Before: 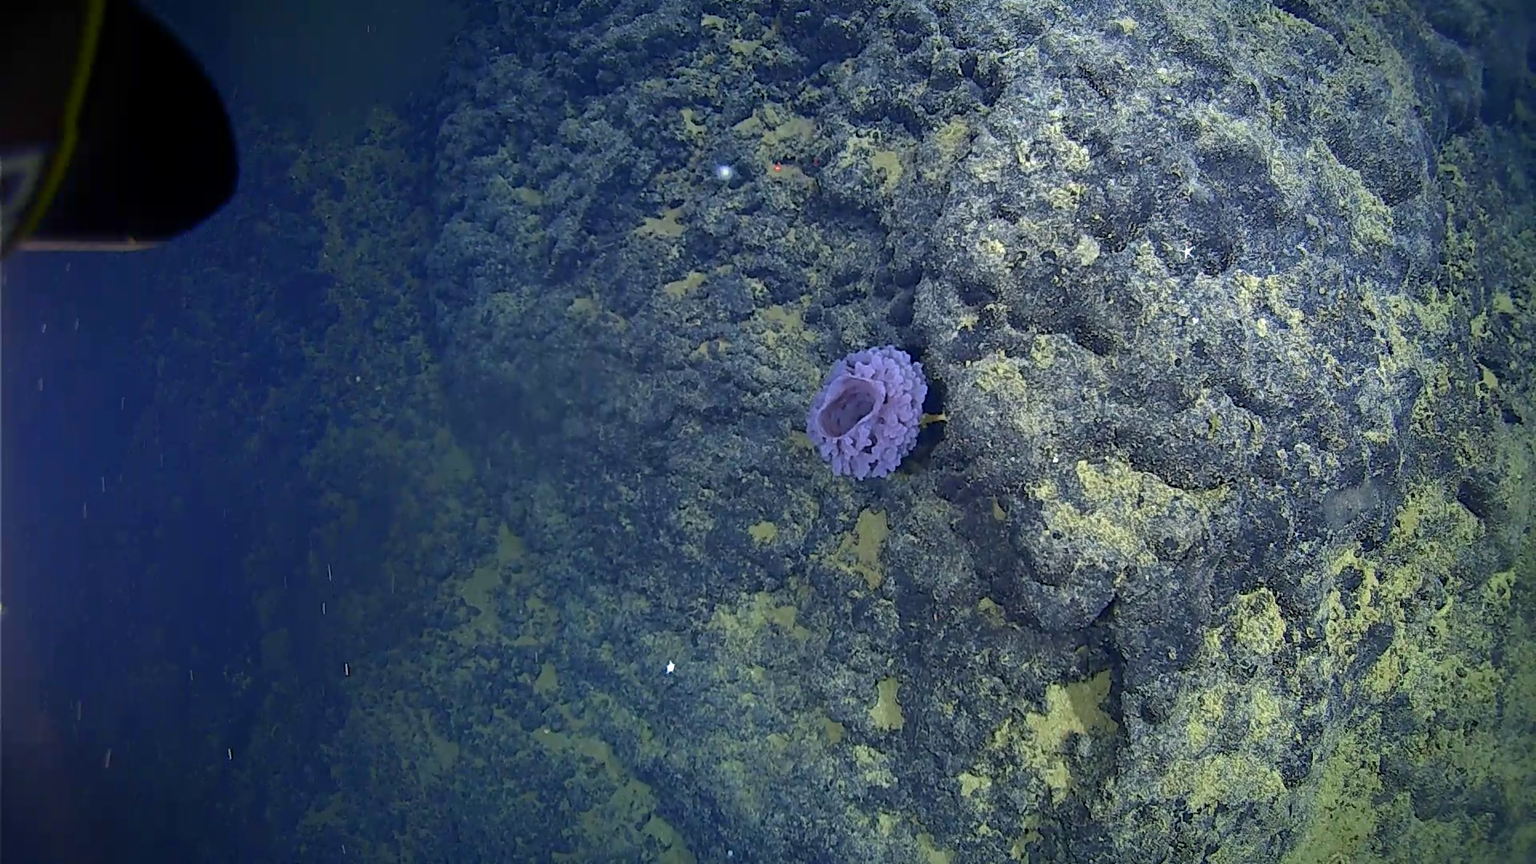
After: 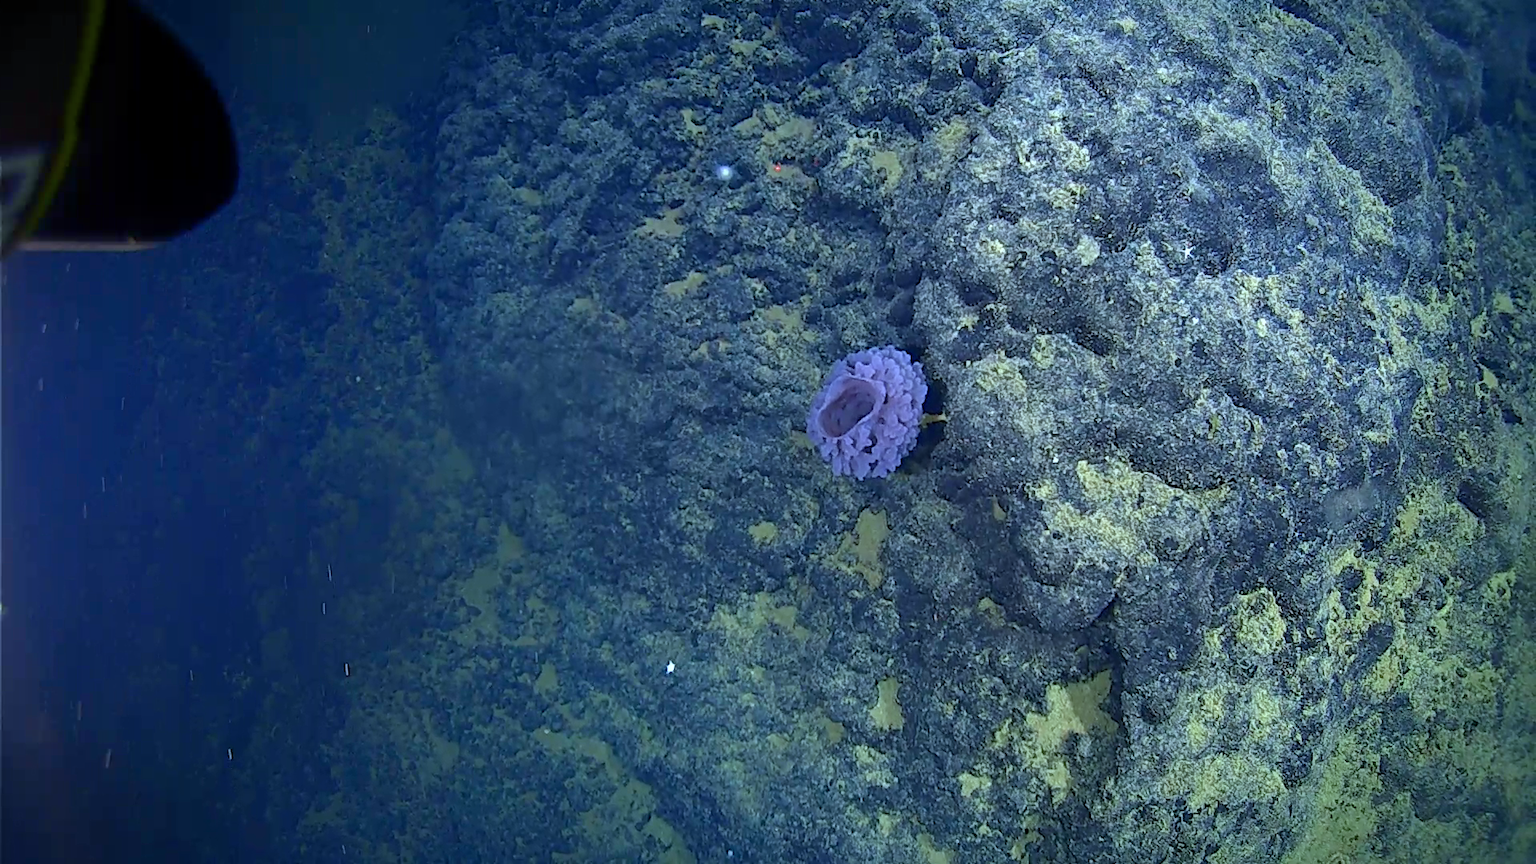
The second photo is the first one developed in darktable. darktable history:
color calibration: illuminant F (fluorescent), F source F9 (Cool White Deluxe 4150 K) – high CRI, x 0.374, y 0.373, temperature 4163.04 K, gamut compression 1.74
